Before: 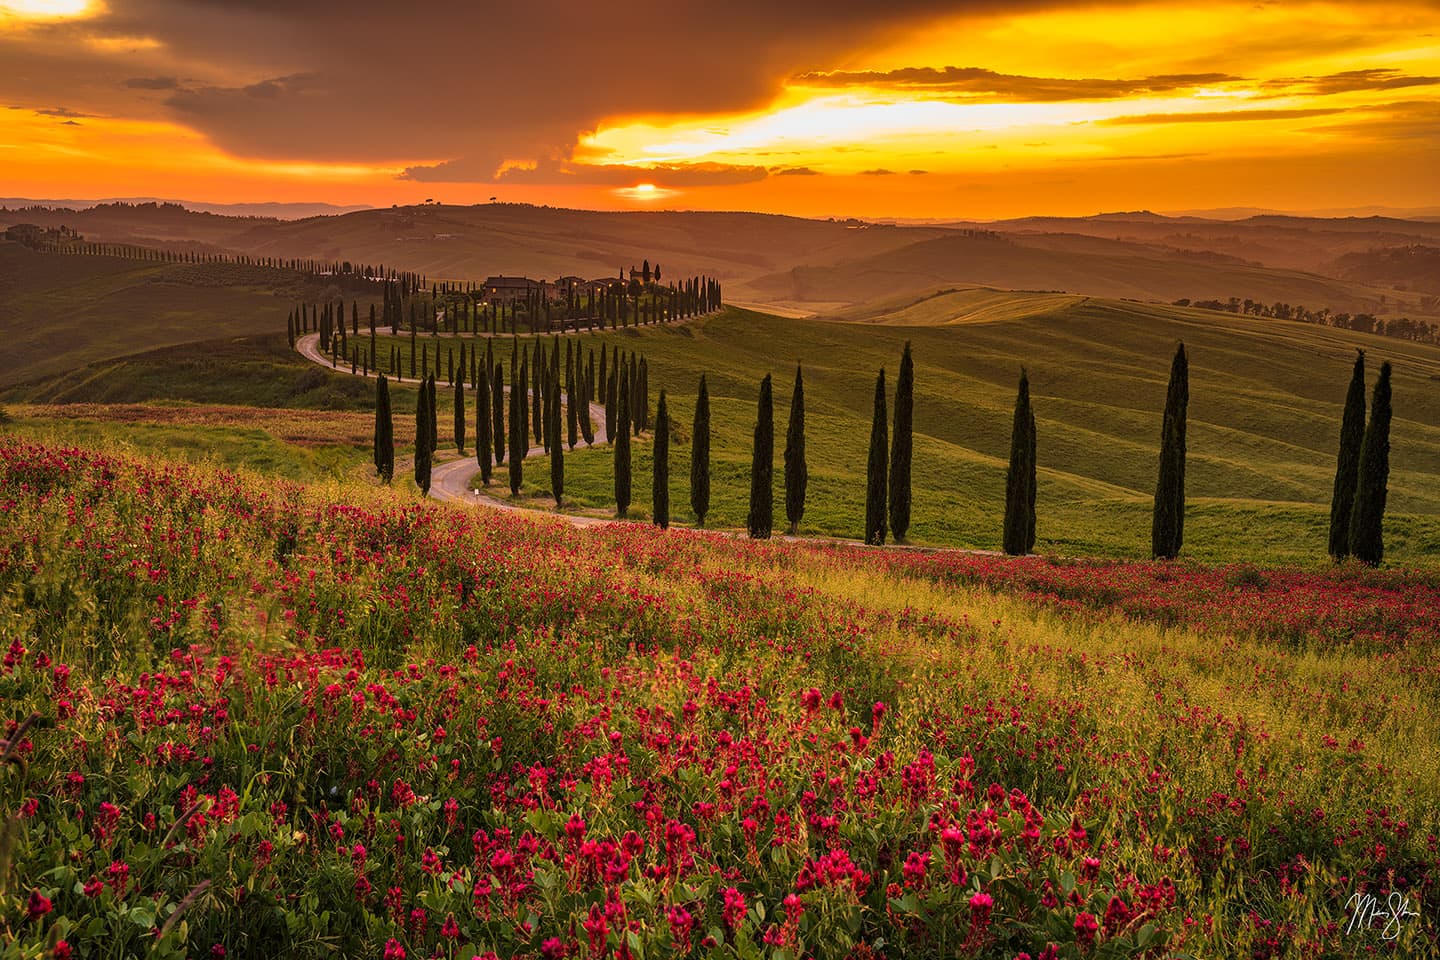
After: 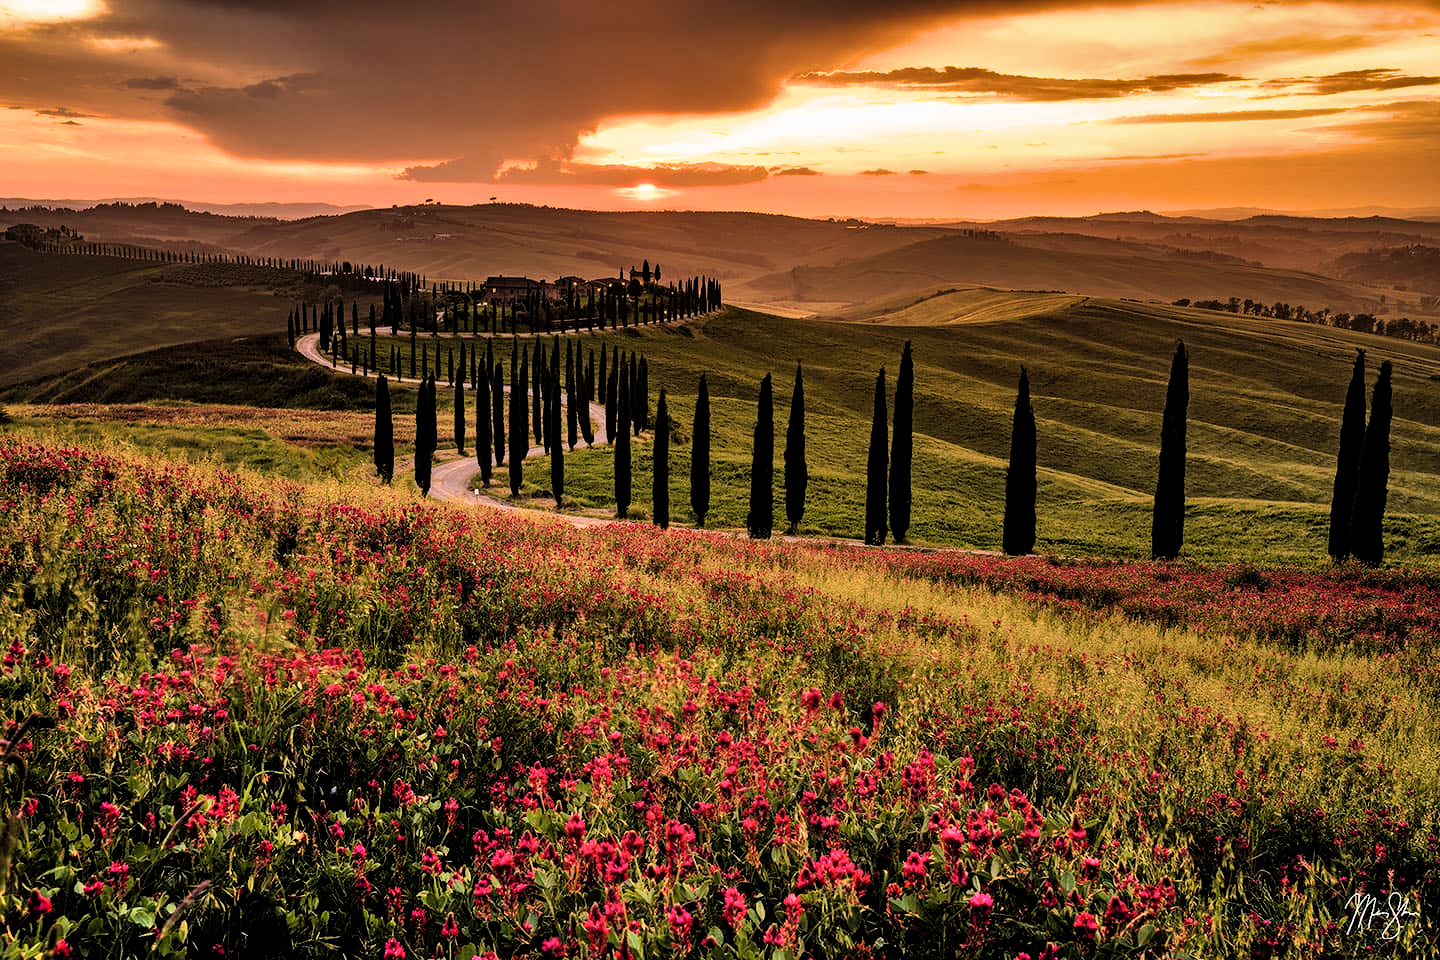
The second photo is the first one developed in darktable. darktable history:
filmic rgb: black relative exposure -5.65 EV, white relative exposure 2.51 EV, threshold 5.95 EV, target black luminance 0%, hardness 4.55, latitude 67.26%, contrast 1.445, shadows ↔ highlights balance -3.99%, iterations of high-quality reconstruction 0, enable highlight reconstruction true
shadows and highlights: low approximation 0.01, soften with gaussian
